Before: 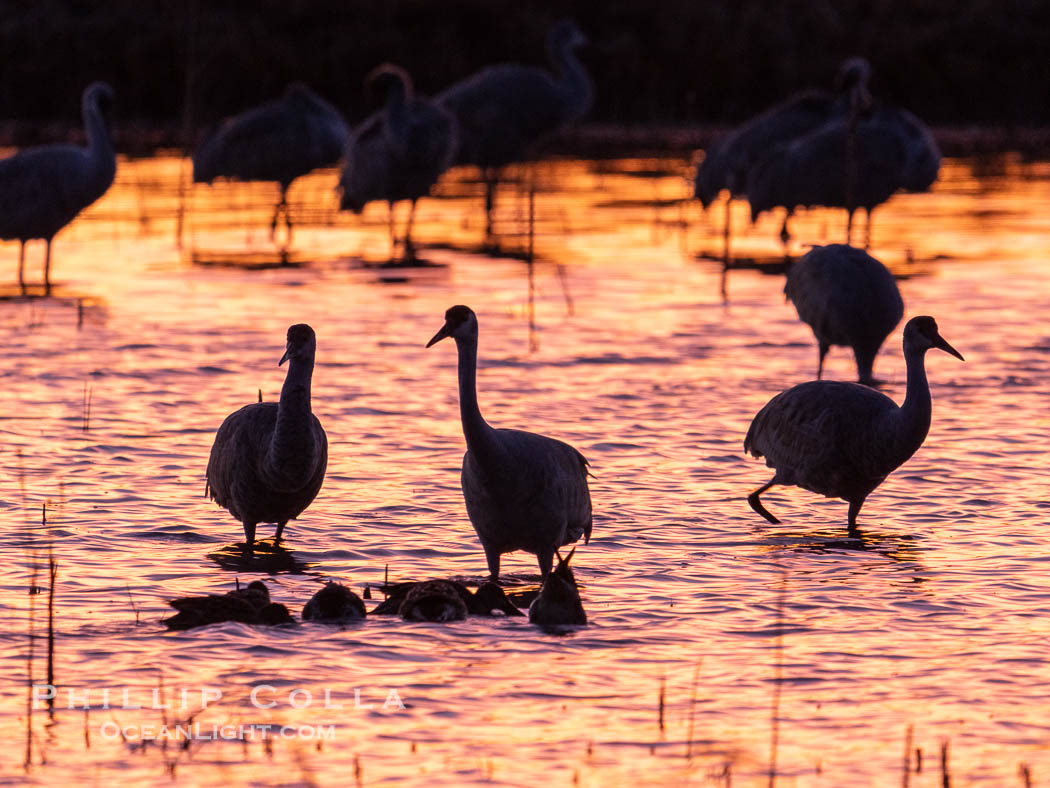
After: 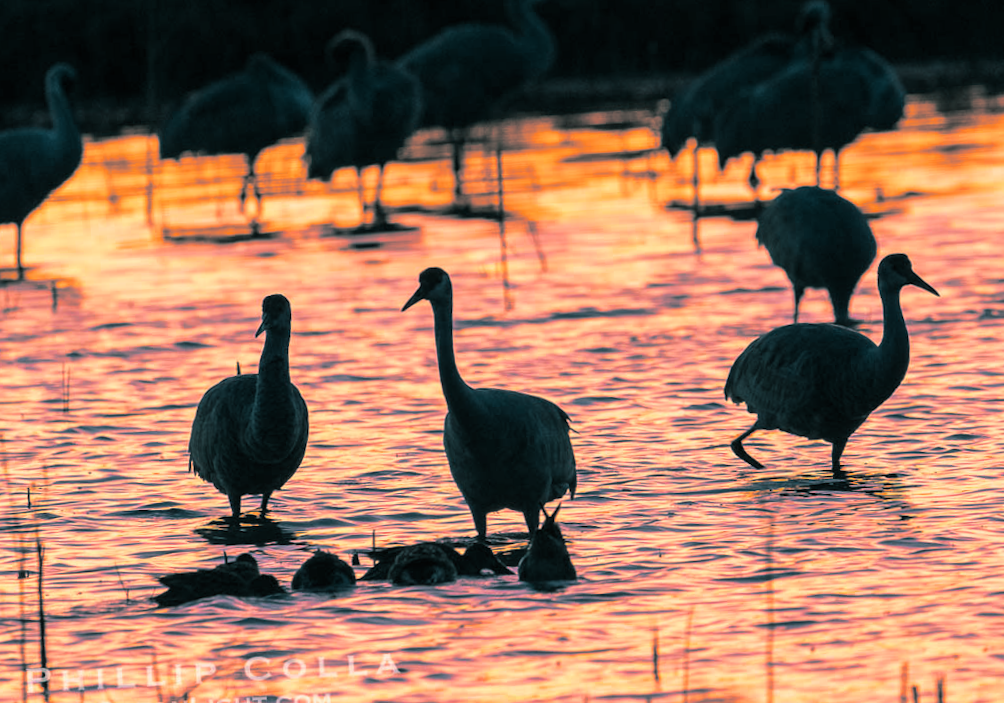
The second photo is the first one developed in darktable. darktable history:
split-toning: shadows › hue 186.43°, highlights › hue 49.29°, compress 30.29%
rotate and perspective: rotation -3.52°, crop left 0.036, crop right 0.964, crop top 0.081, crop bottom 0.919
color correction: saturation 1.1
crop and rotate: angle -0.5°
